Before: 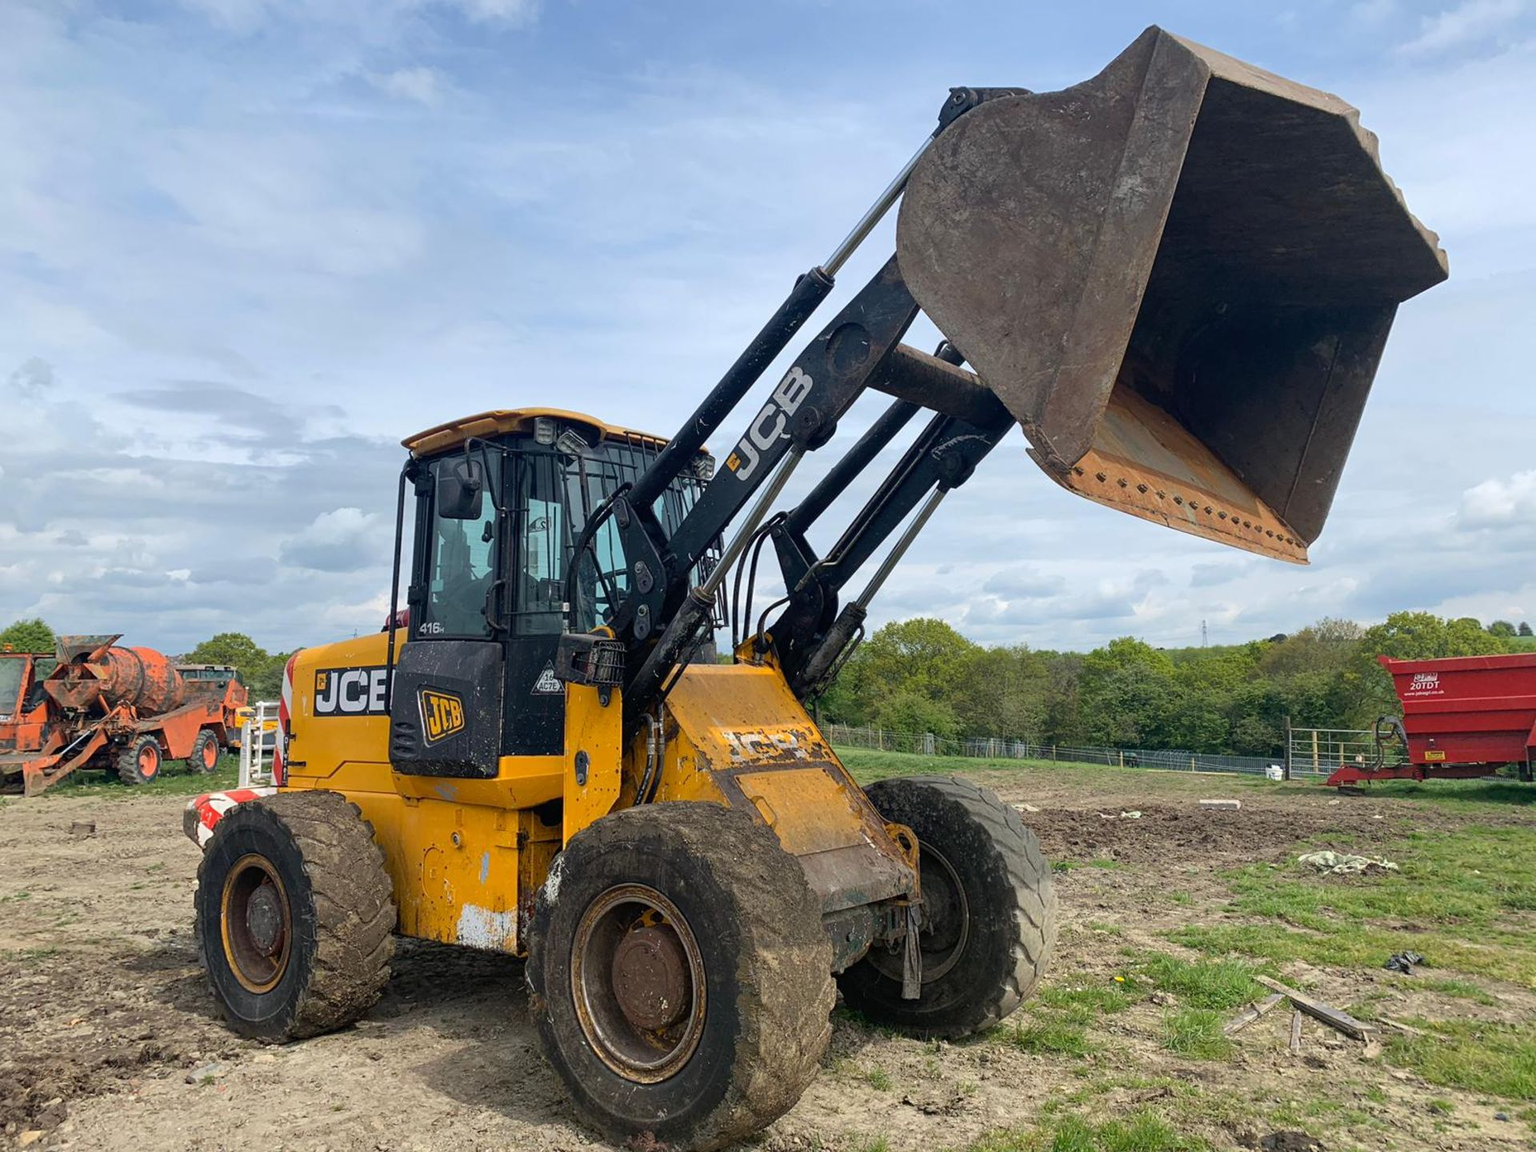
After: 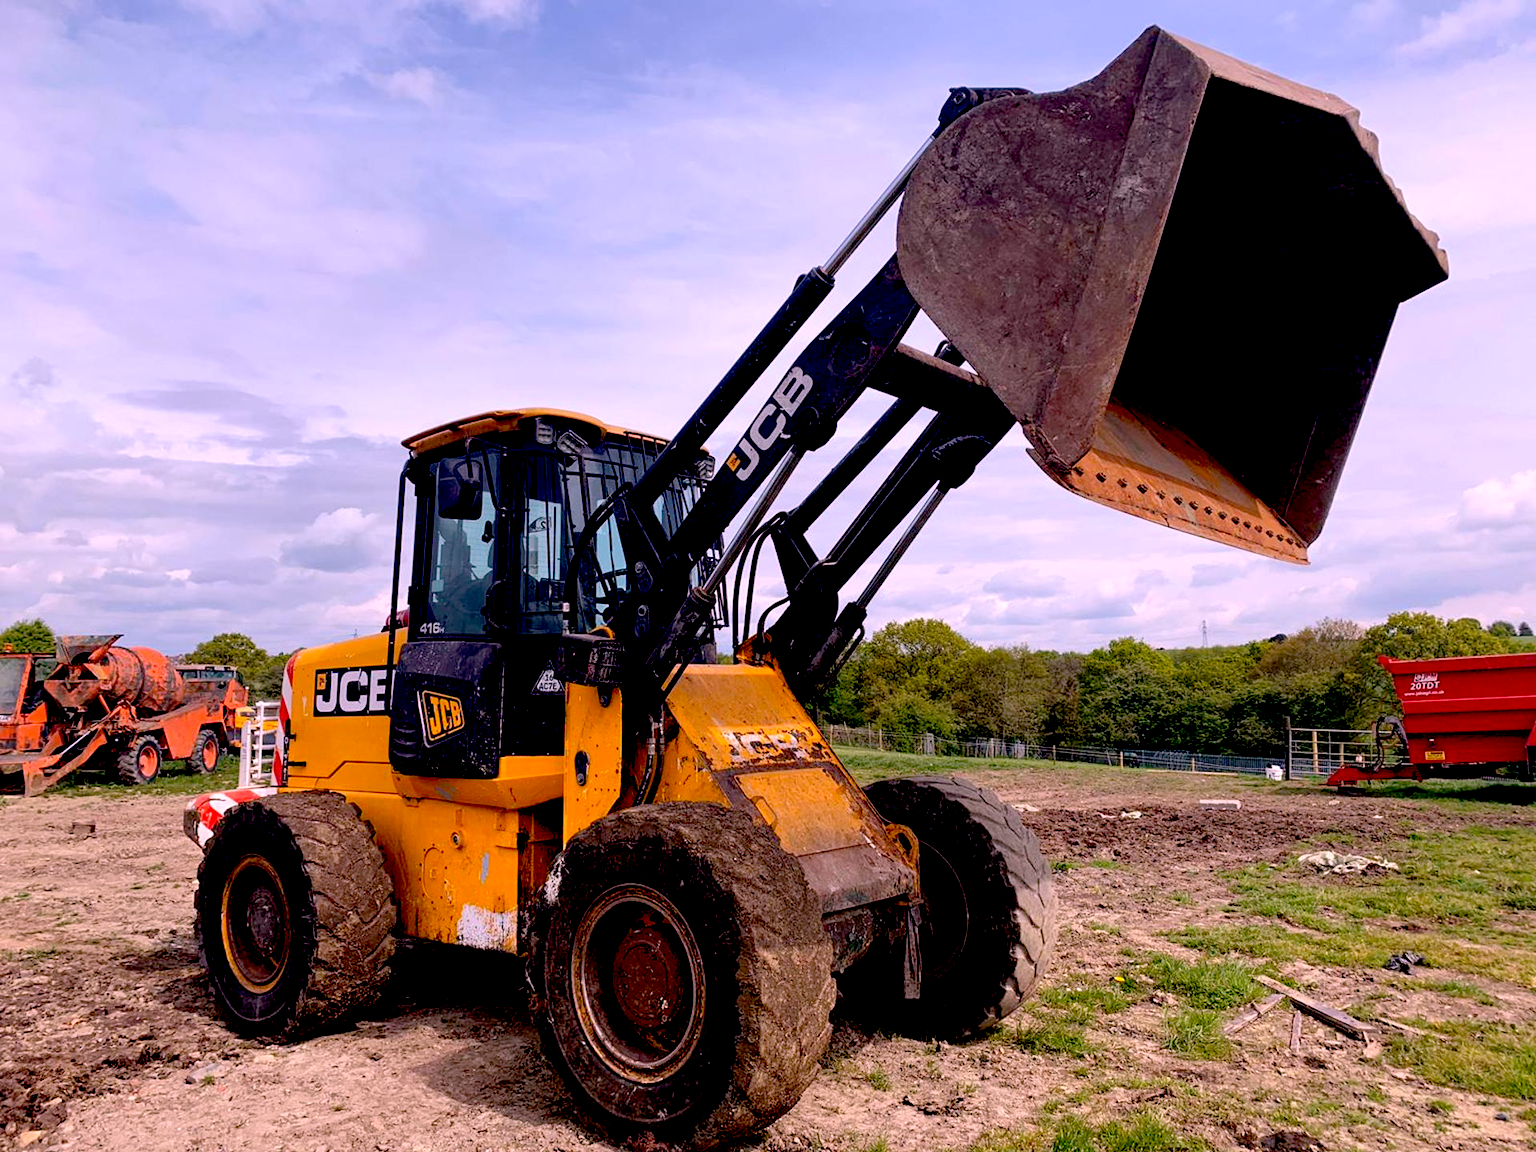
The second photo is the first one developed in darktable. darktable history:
white balance: red 1.188, blue 1.11
exposure: black level correction 0.056, compensate highlight preservation false
